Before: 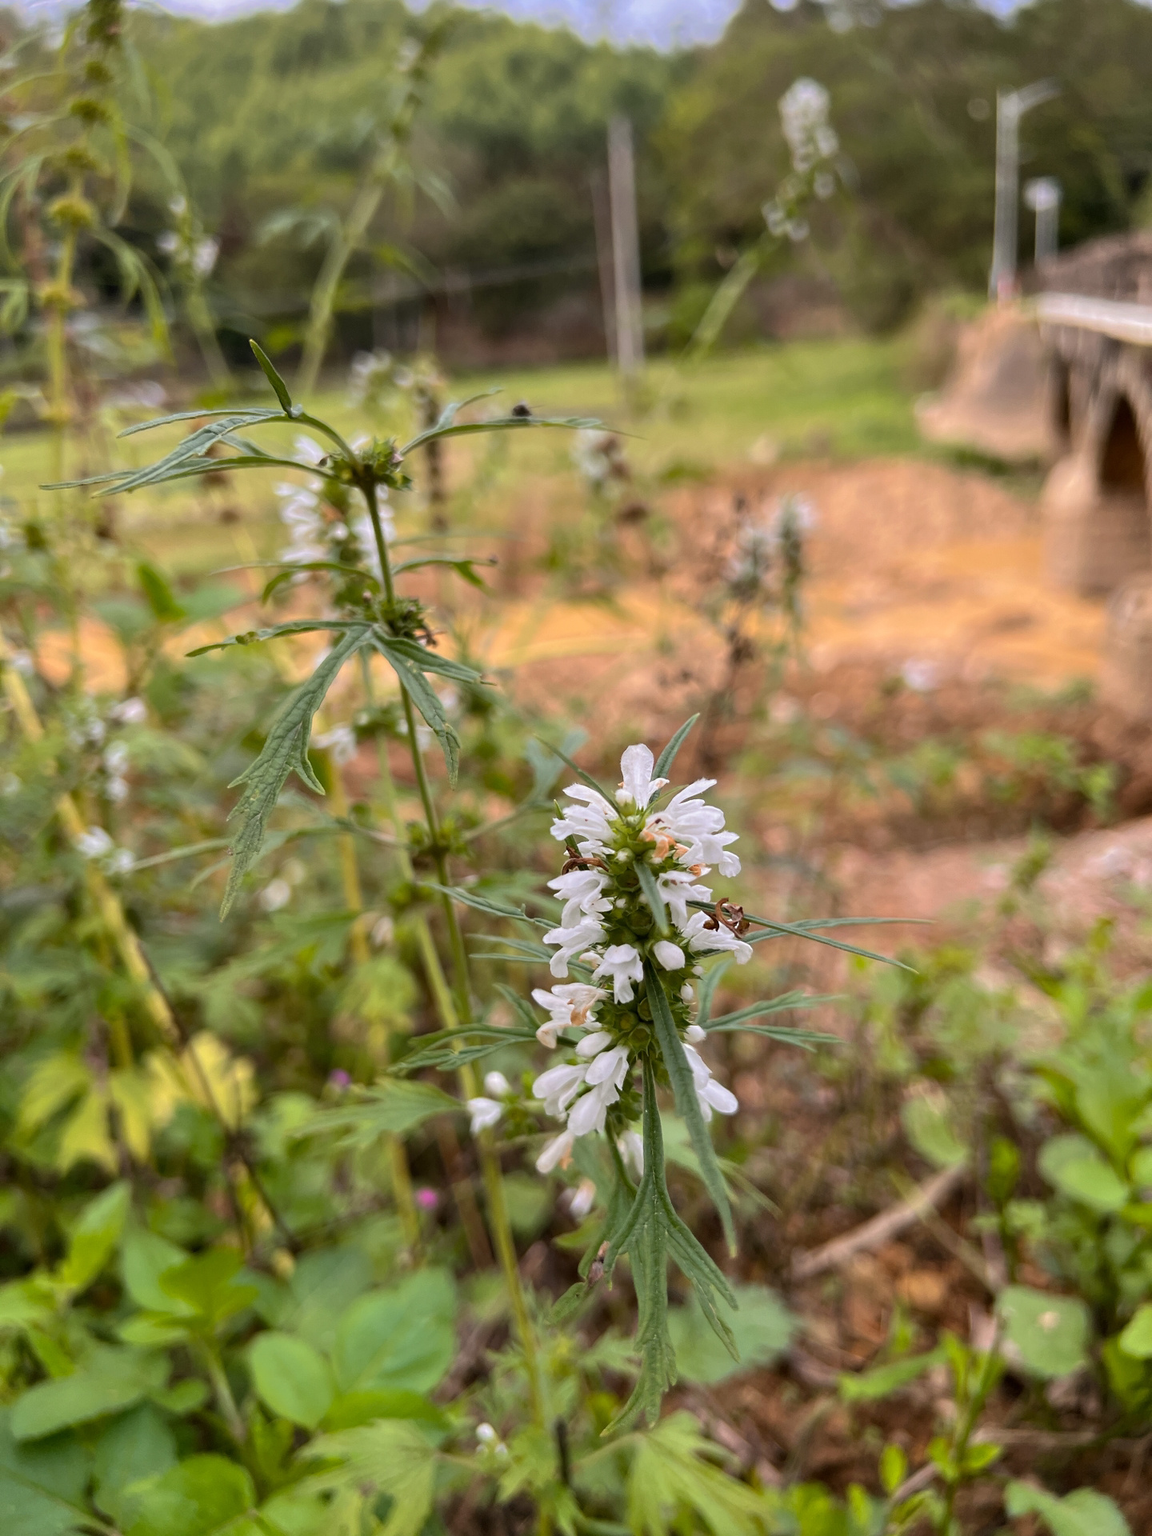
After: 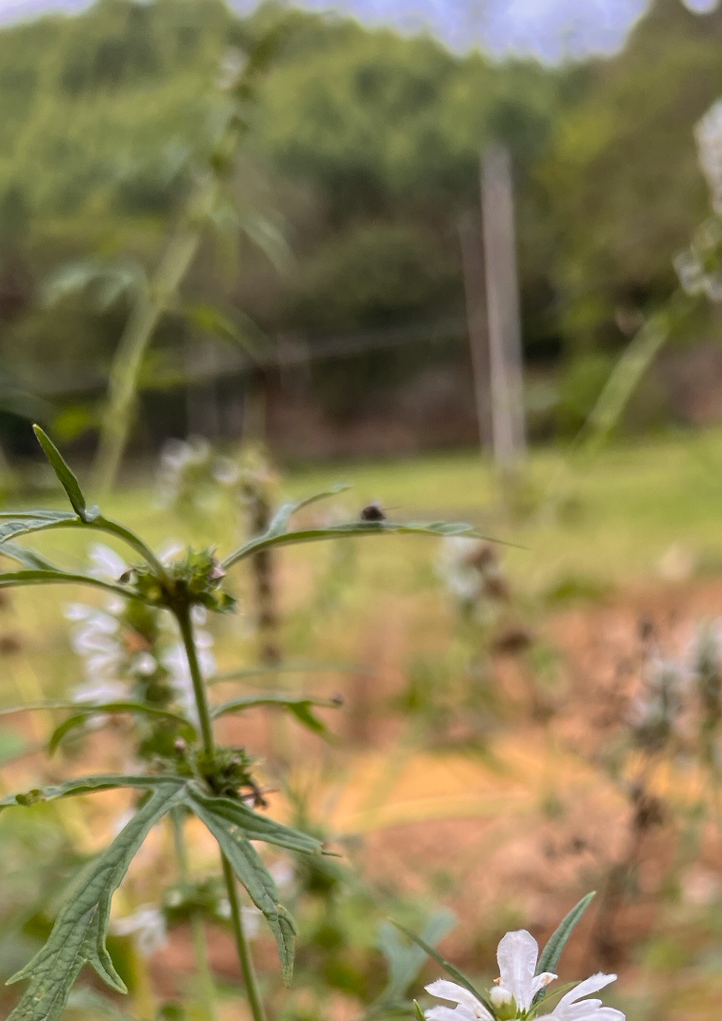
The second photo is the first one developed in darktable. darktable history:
crop: left 19.387%, right 30.423%, bottom 46.822%
